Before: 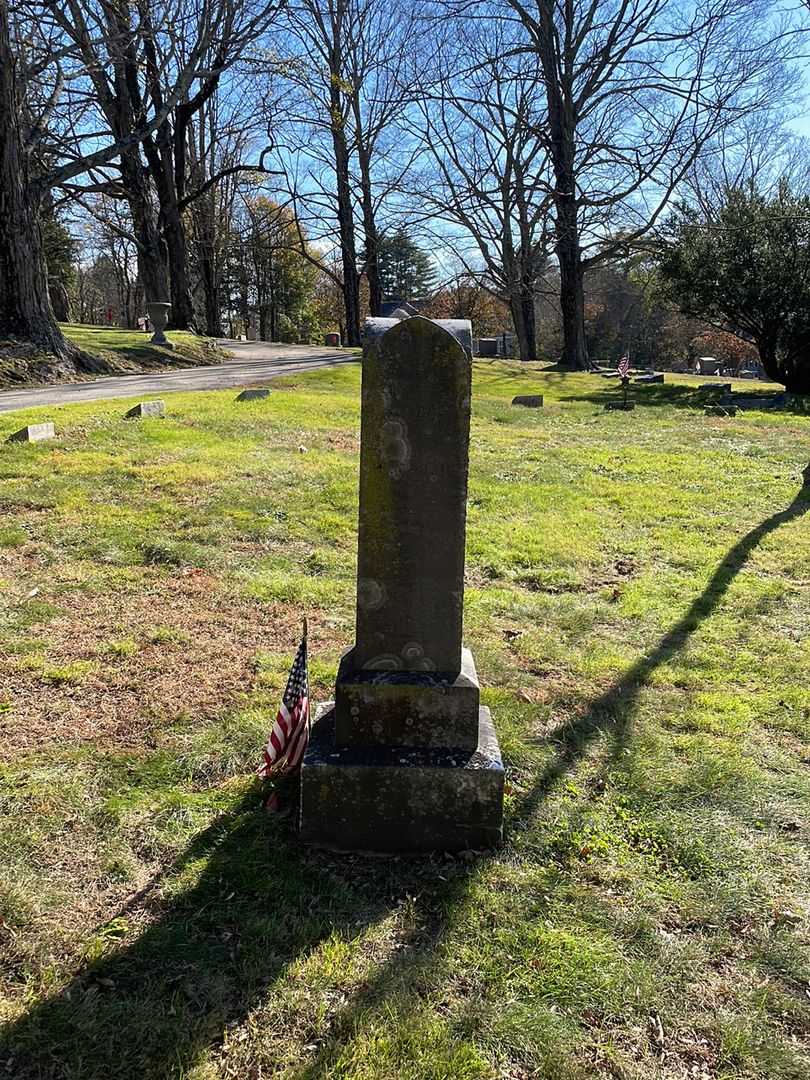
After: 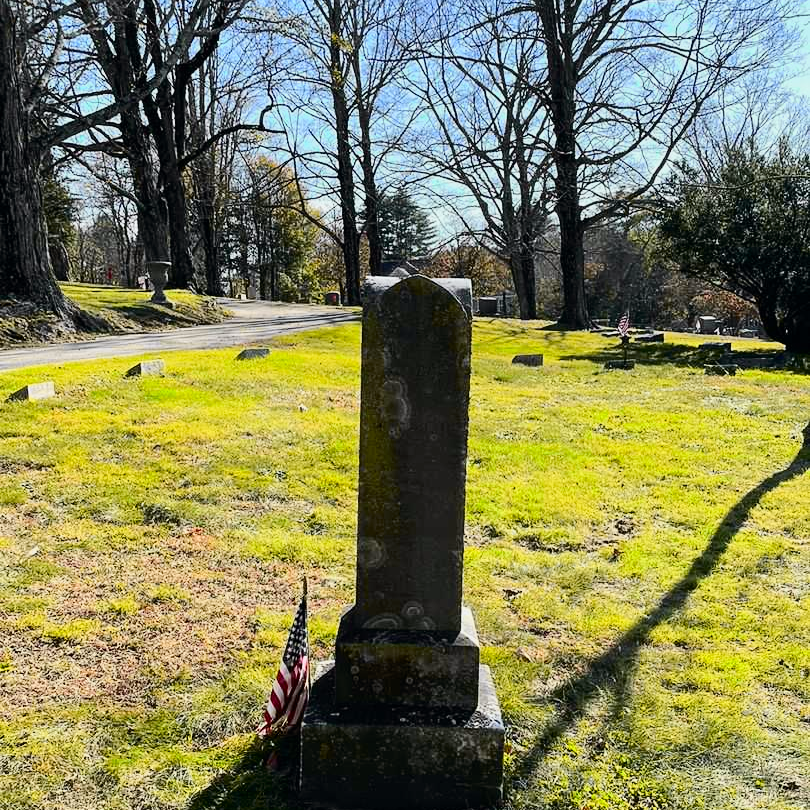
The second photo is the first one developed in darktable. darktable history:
tone curve: curves: ch0 [(0, 0) (0.11, 0.081) (0.256, 0.259) (0.398, 0.475) (0.498, 0.611) (0.65, 0.757) (0.835, 0.883) (1, 0.961)]; ch1 [(0, 0) (0.346, 0.307) (0.408, 0.369) (0.453, 0.457) (0.482, 0.479) (0.502, 0.498) (0.521, 0.51) (0.553, 0.554) (0.618, 0.65) (0.693, 0.727) (1, 1)]; ch2 [(0, 0) (0.358, 0.362) (0.434, 0.46) (0.485, 0.494) (0.5, 0.494) (0.511, 0.508) (0.537, 0.55) (0.579, 0.599) (0.621, 0.693) (1, 1)], color space Lab, independent channels, preserve colors none
crop: top 3.857%, bottom 21.132%
